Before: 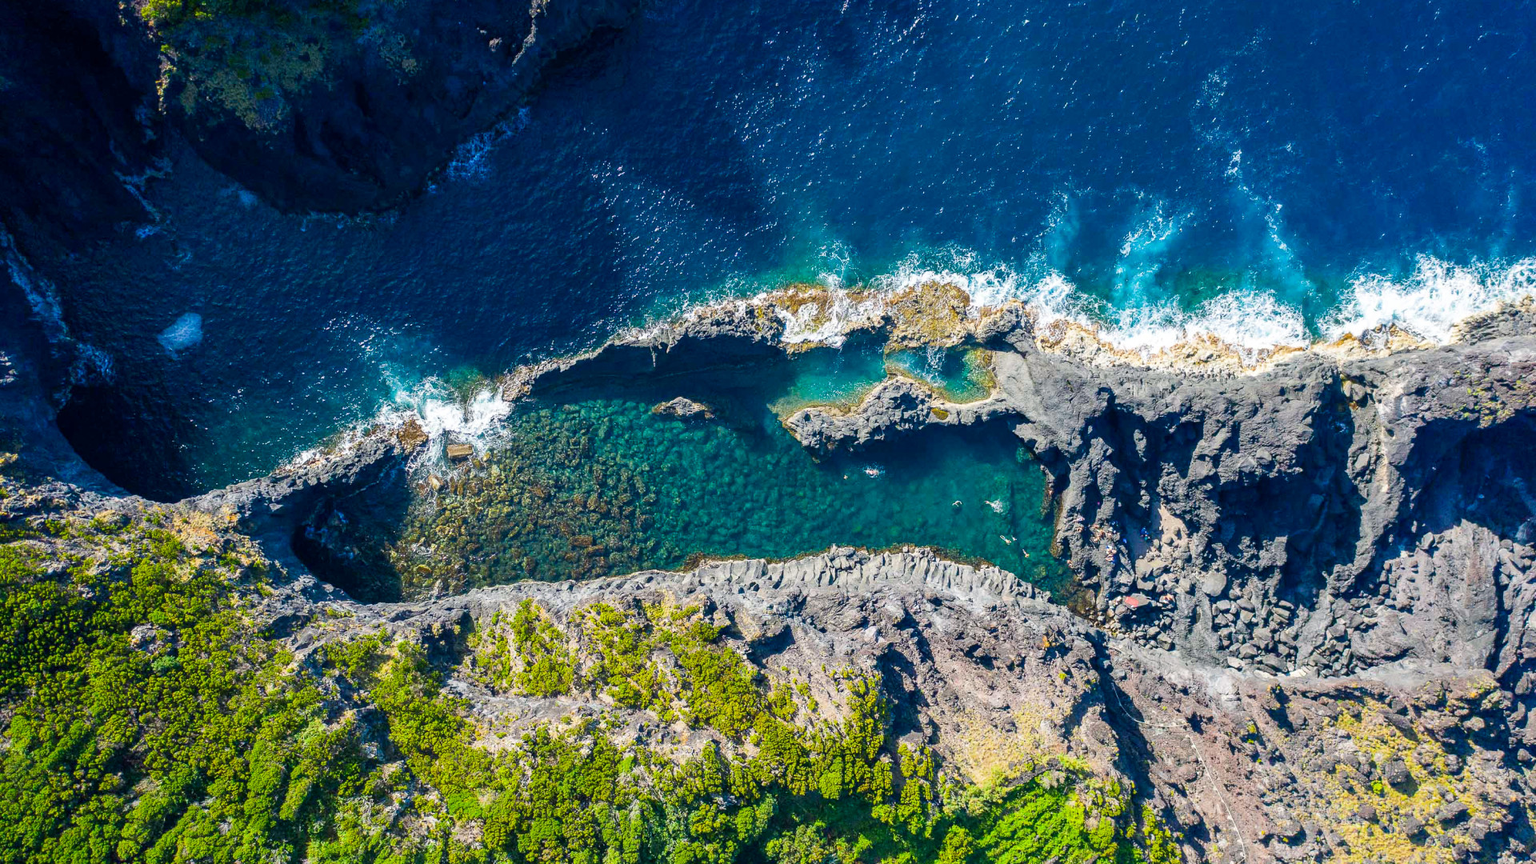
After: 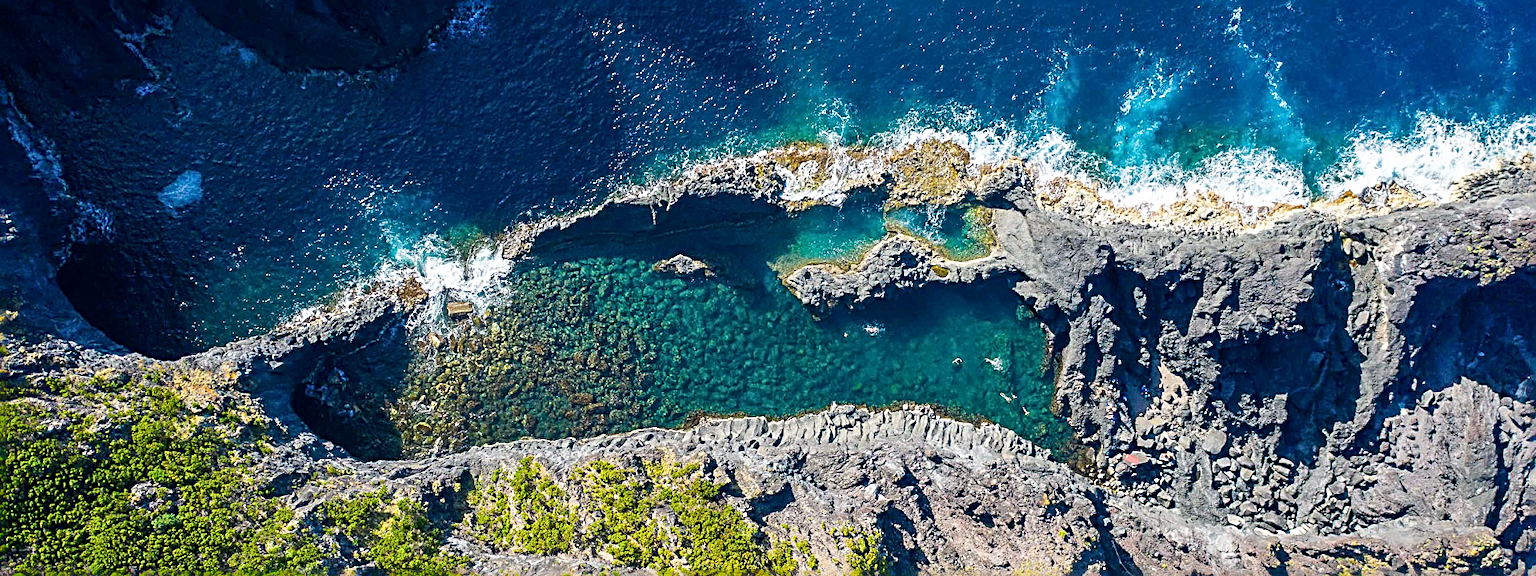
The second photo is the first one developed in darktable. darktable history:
crop: top 16.556%, bottom 16.693%
sharpen: radius 3.03, amount 0.768
